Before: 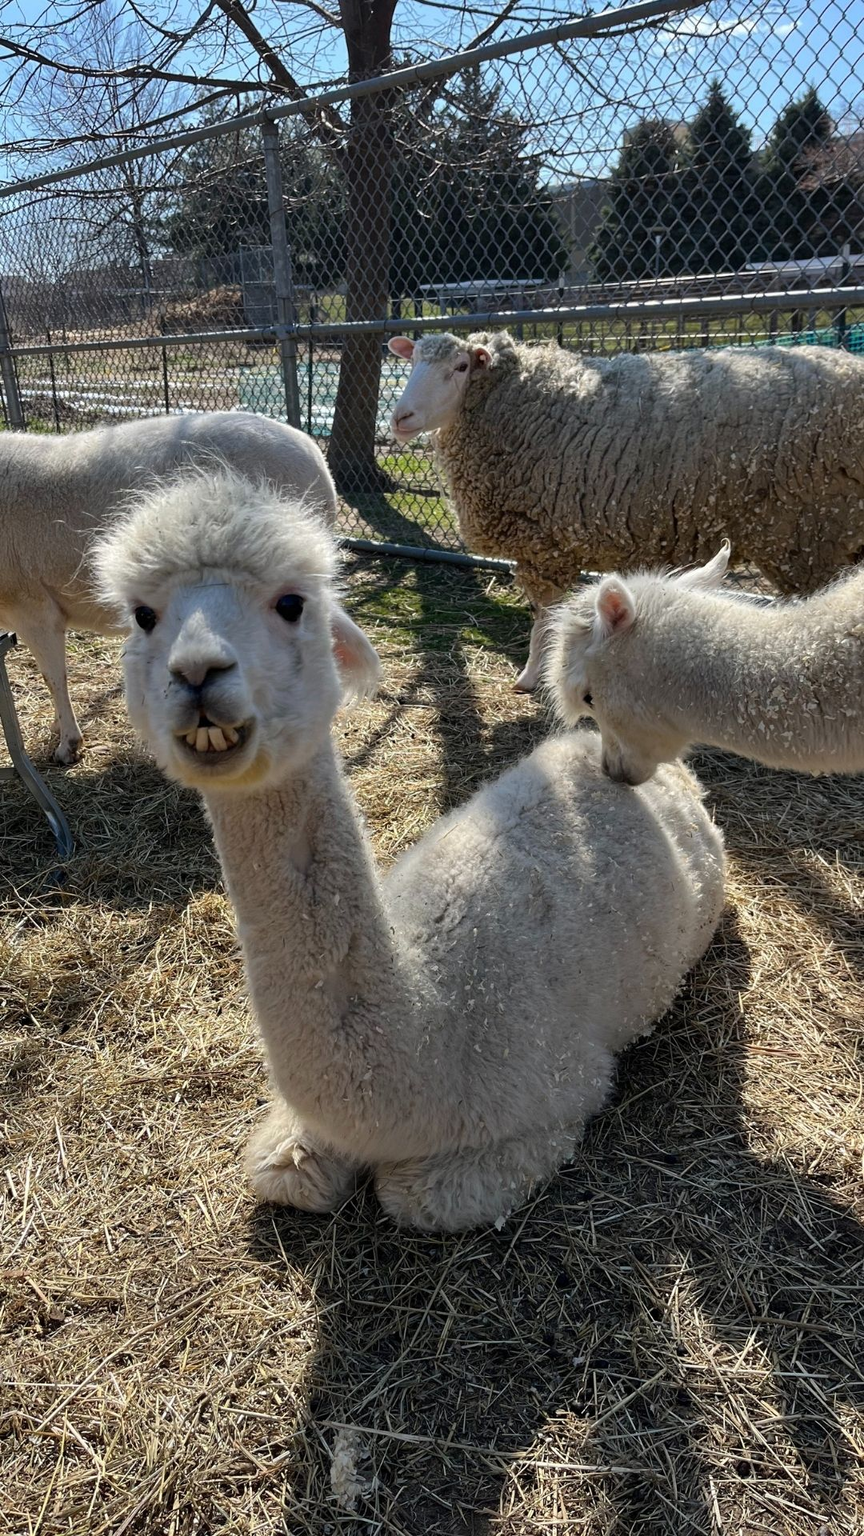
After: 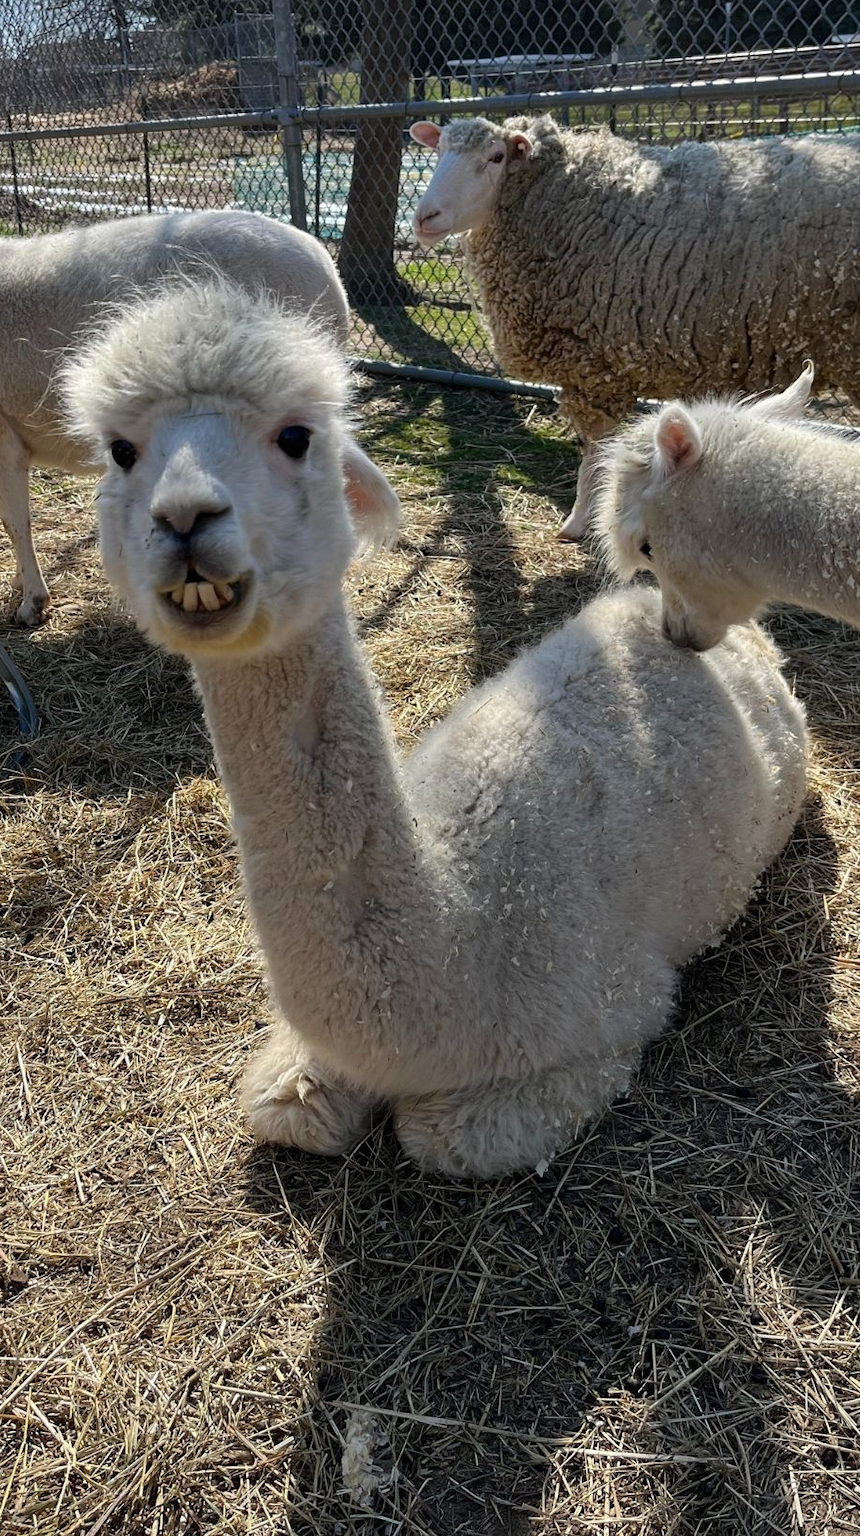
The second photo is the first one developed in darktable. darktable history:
crop and rotate: left 4.802%, top 15.219%, right 10.668%
